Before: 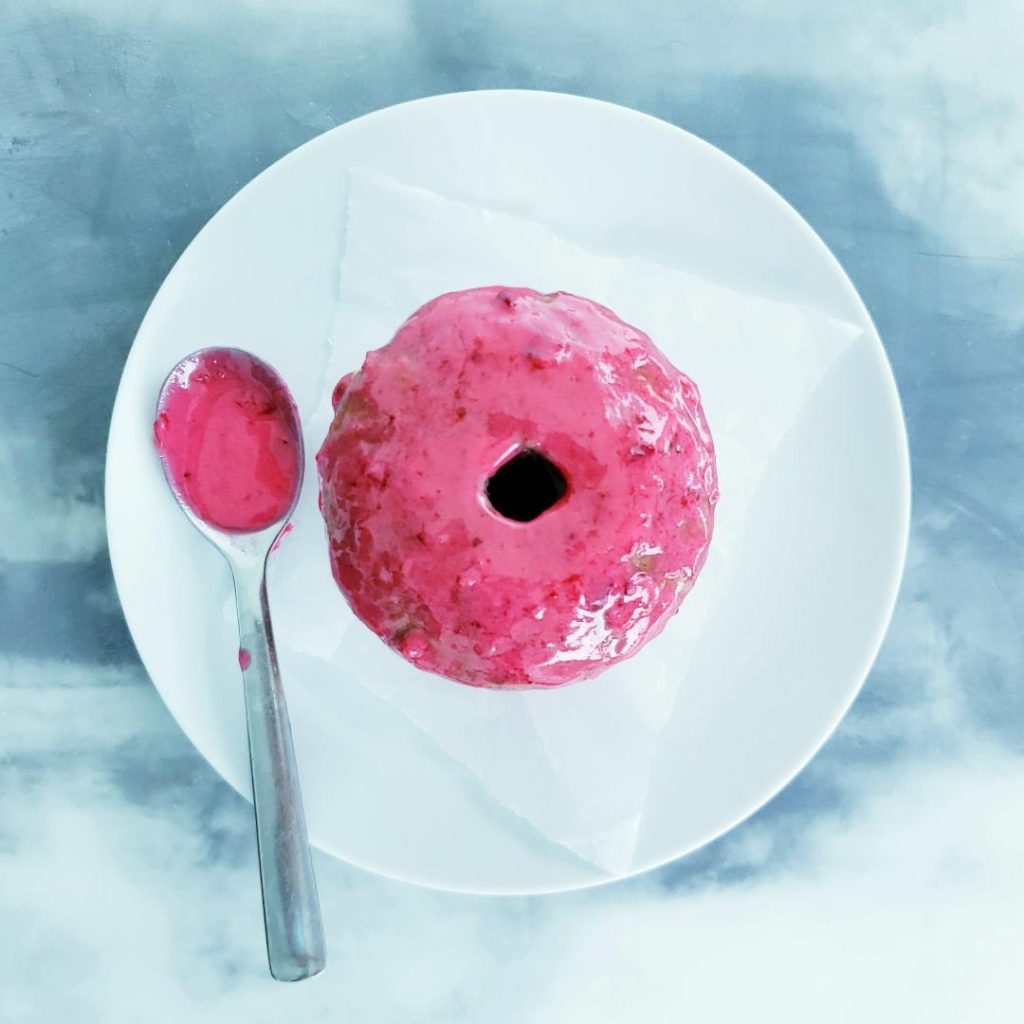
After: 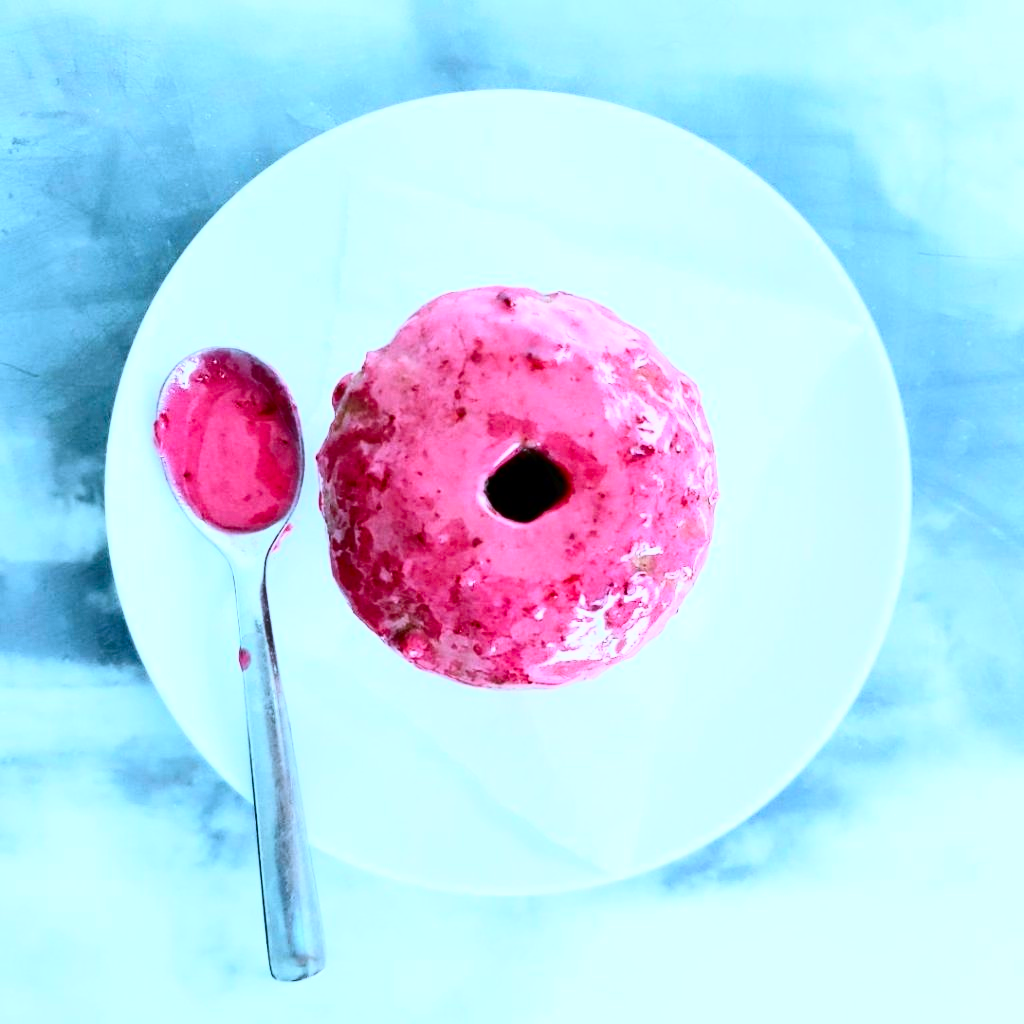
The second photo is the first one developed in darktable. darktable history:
color correction: highlights a* -2.24, highlights b* -18.1
contrast brightness saturation: contrast 0.4, brightness 0.05, saturation 0.25
